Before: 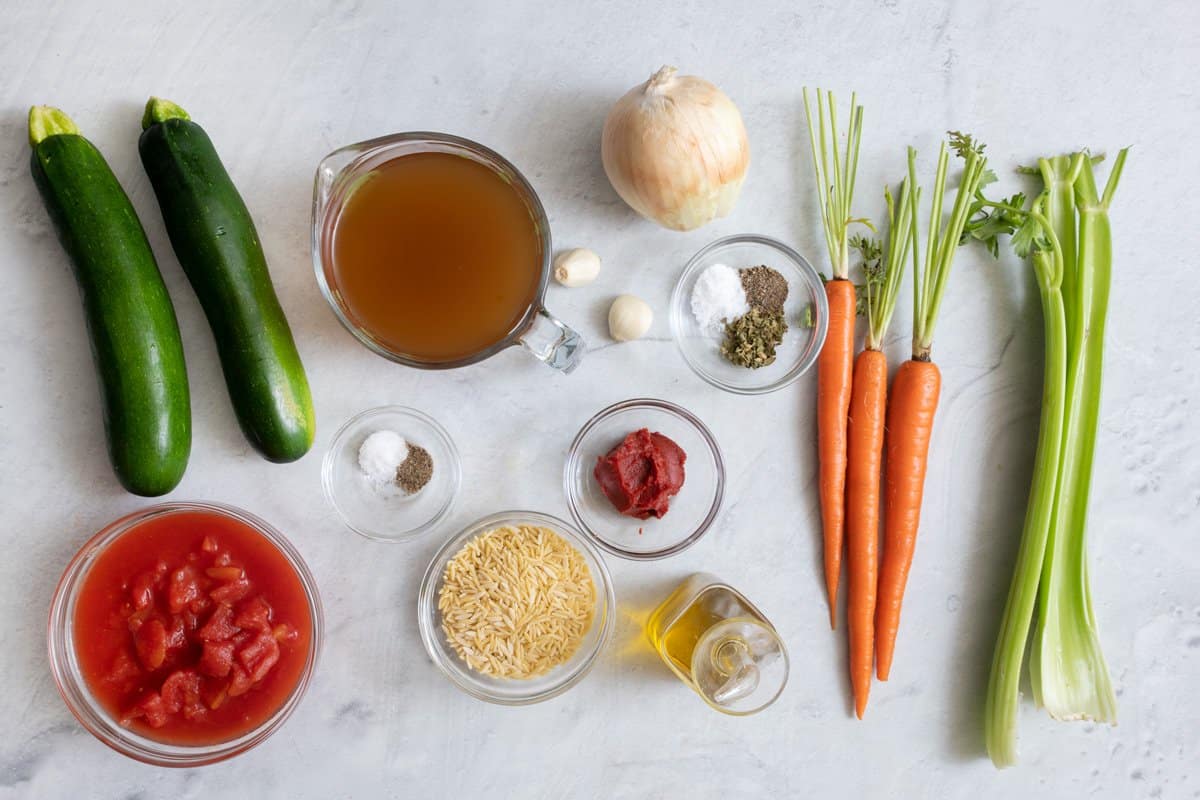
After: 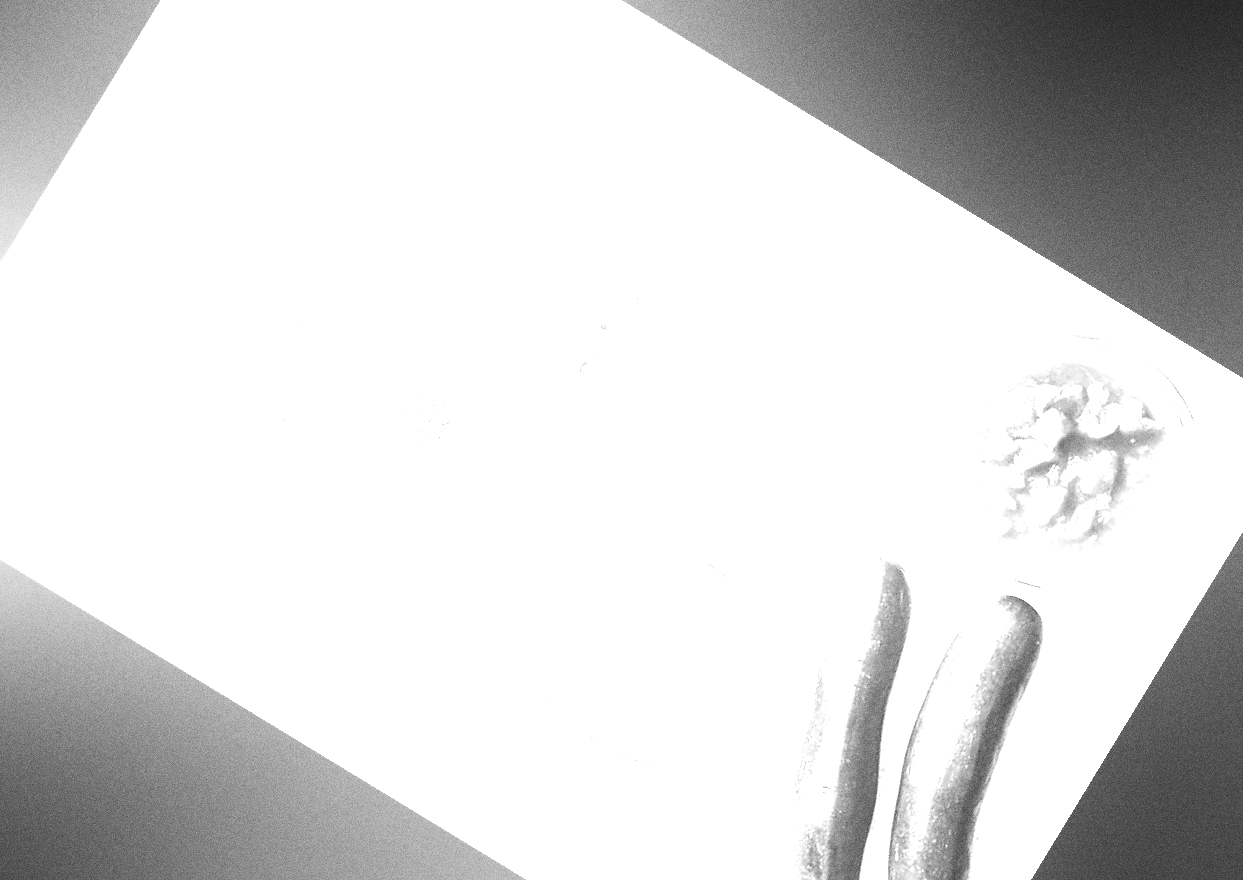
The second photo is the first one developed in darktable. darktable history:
color balance rgb: perceptual saturation grading › global saturation 25%, perceptual brilliance grading › global brilliance 35%, perceptual brilliance grading › highlights 50%, perceptual brilliance grading › mid-tones 60%, perceptual brilliance grading › shadows 35%, global vibrance 20%
local contrast: on, module defaults
crop and rotate: angle 148.68°, left 9.111%, top 15.603%, right 4.588%, bottom 17.041%
exposure: exposure 0.785 EV, compensate highlight preservation false
grain: coarseness 0.09 ISO, strength 40%
color calibration: output gray [0.21, 0.42, 0.37, 0], gray › normalize channels true, illuminant same as pipeline (D50), adaptation XYZ, x 0.346, y 0.359, gamut compression 0
sharpen: amount 0.2
